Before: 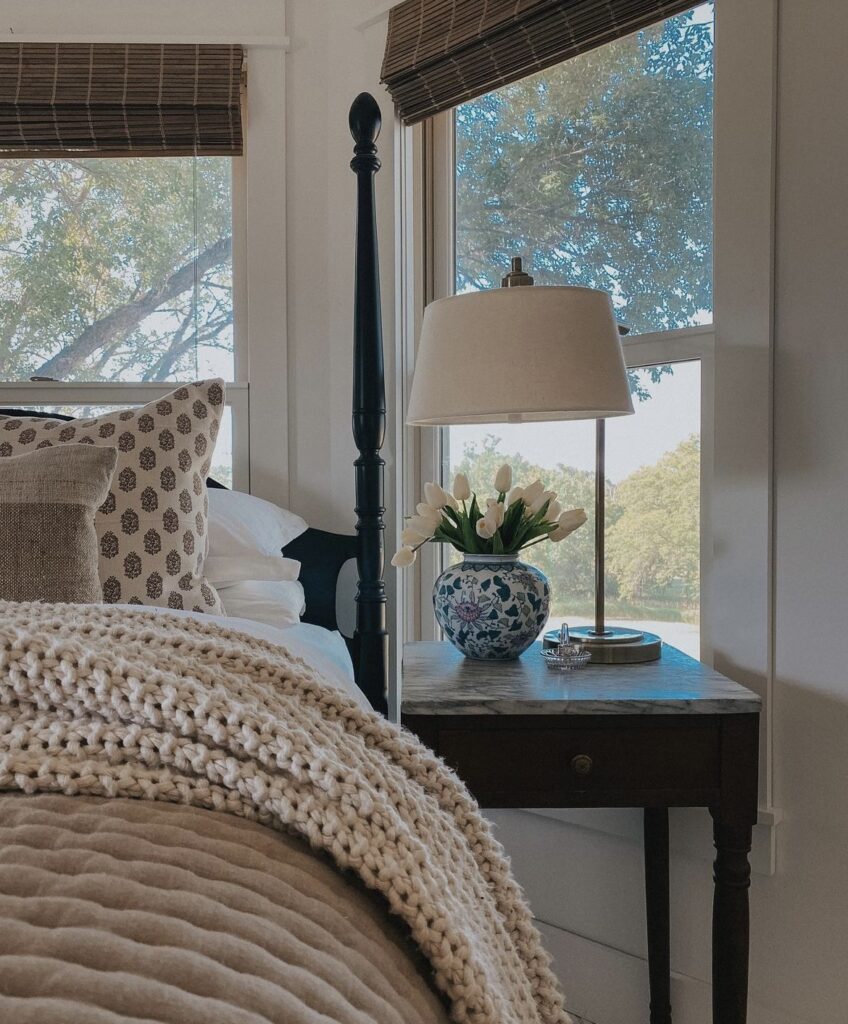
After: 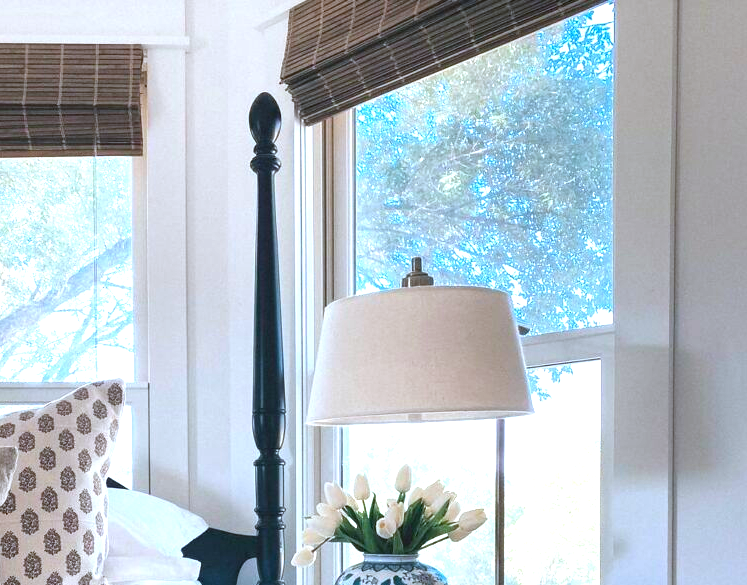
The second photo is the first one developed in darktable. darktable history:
exposure: black level correction 0, exposure 1.55 EV, compensate exposure bias true, compensate highlight preservation false
white balance: red 0.926, green 1.003, blue 1.133
crop and rotate: left 11.812%, bottom 42.776%
